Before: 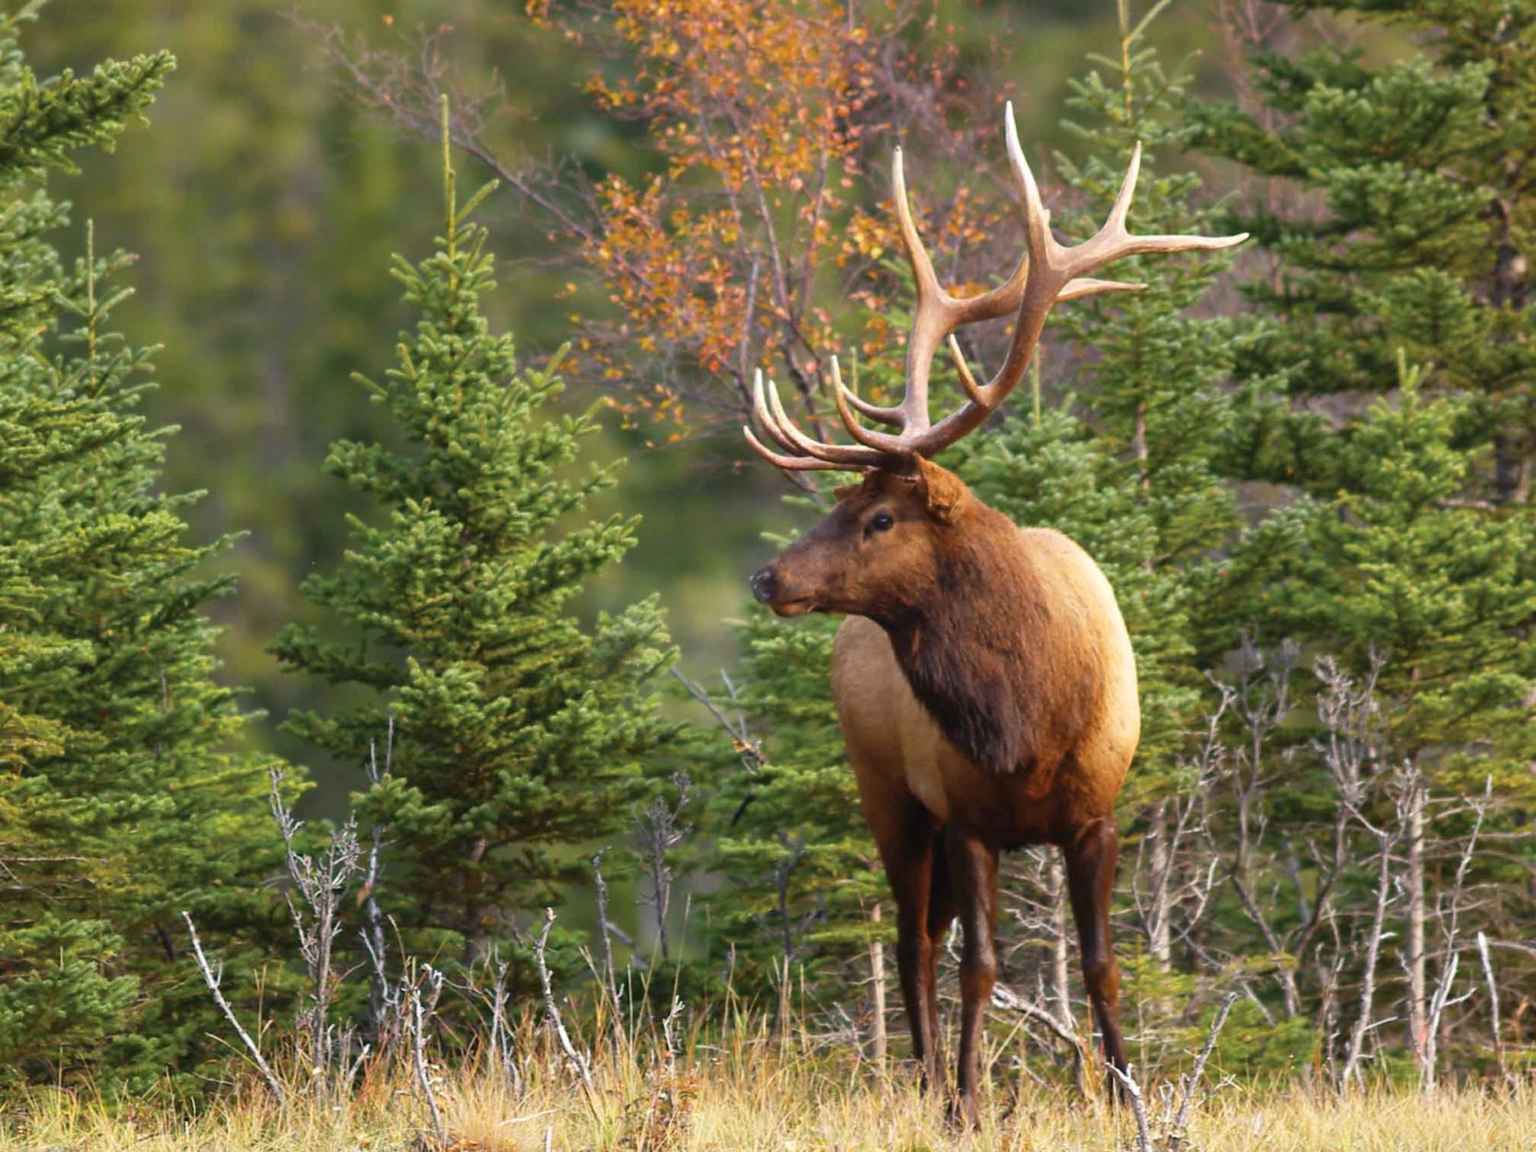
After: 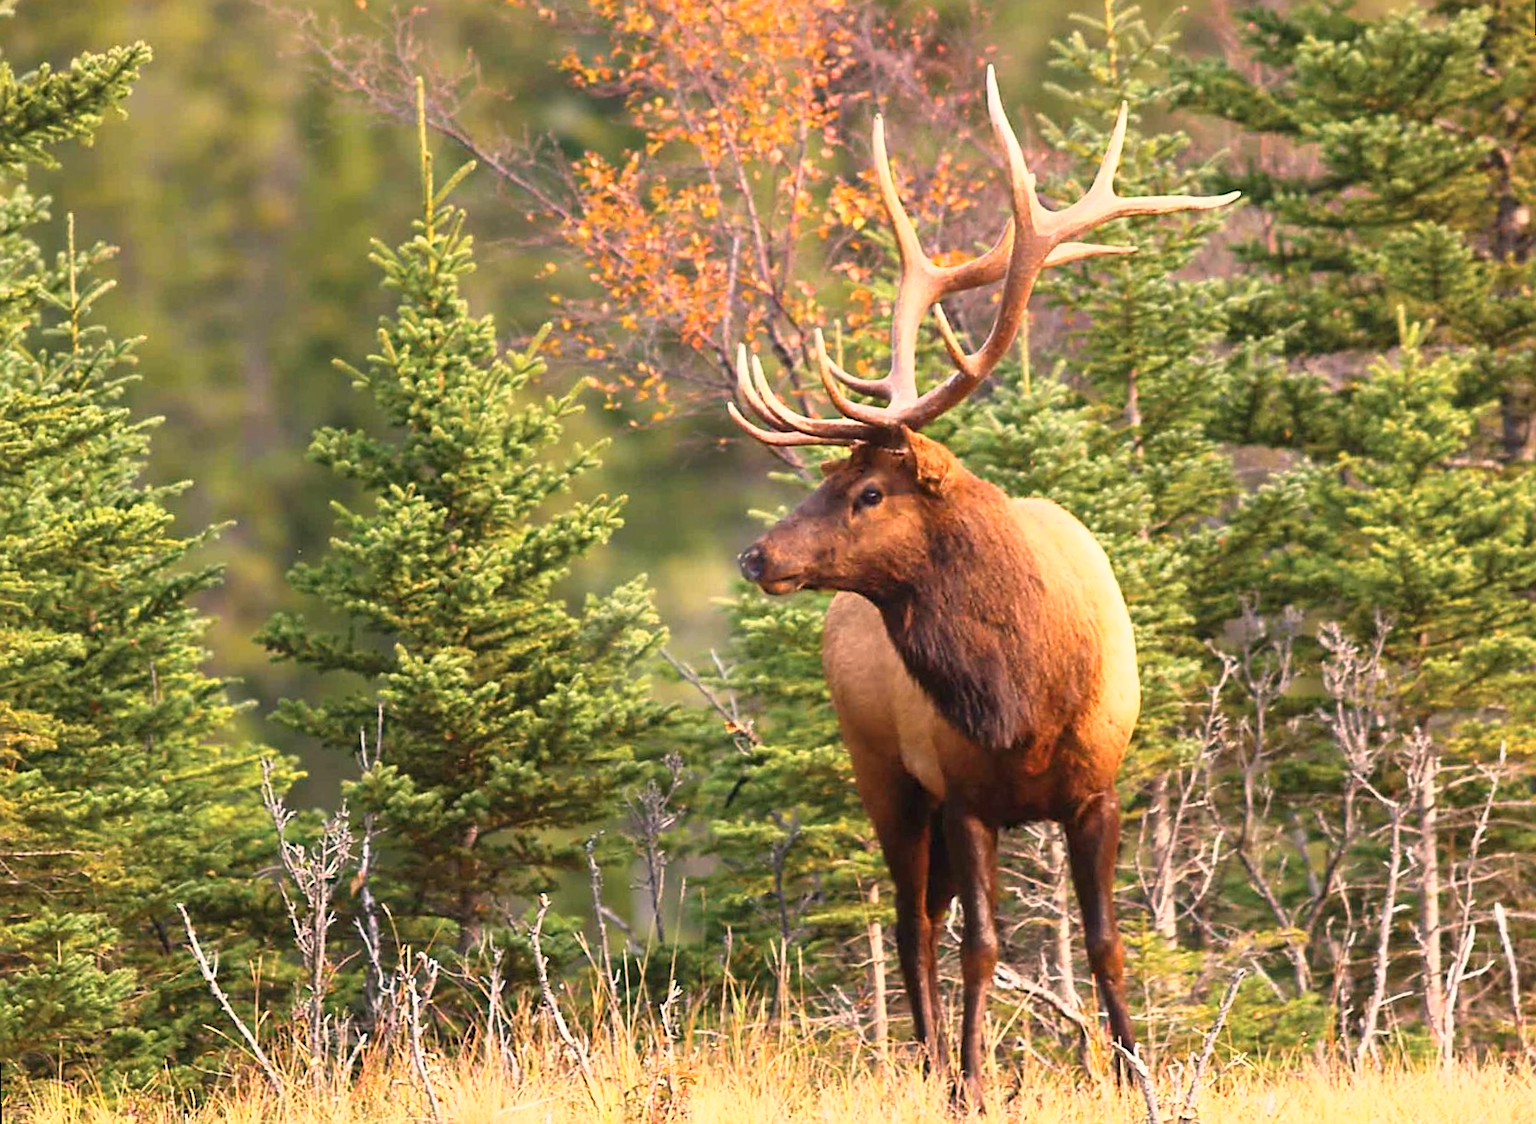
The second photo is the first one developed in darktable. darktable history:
white balance: red 1.127, blue 0.943
base curve: curves: ch0 [(0, 0) (0.557, 0.834) (1, 1)]
sharpen: on, module defaults
rotate and perspective: rotation -1.32°, lens shift (horizontal) -0.031, crop left 0.015, crop right 0.985, crop top 0.047, crop bottom 0.982
